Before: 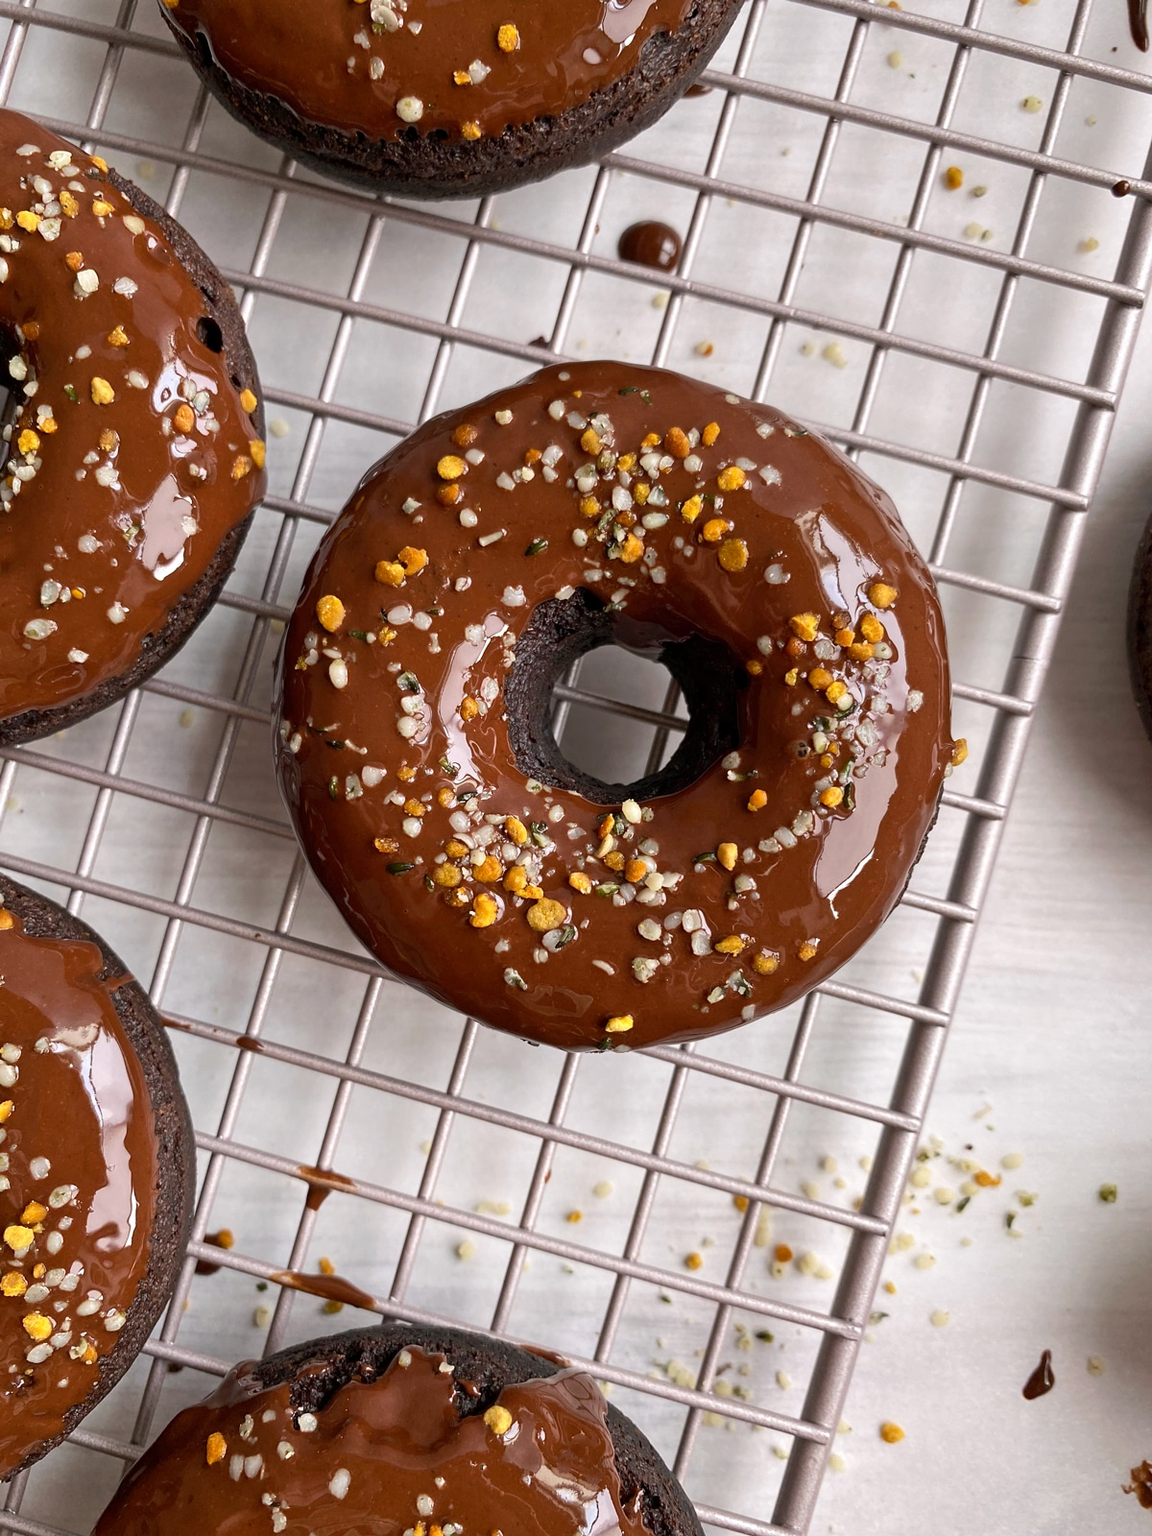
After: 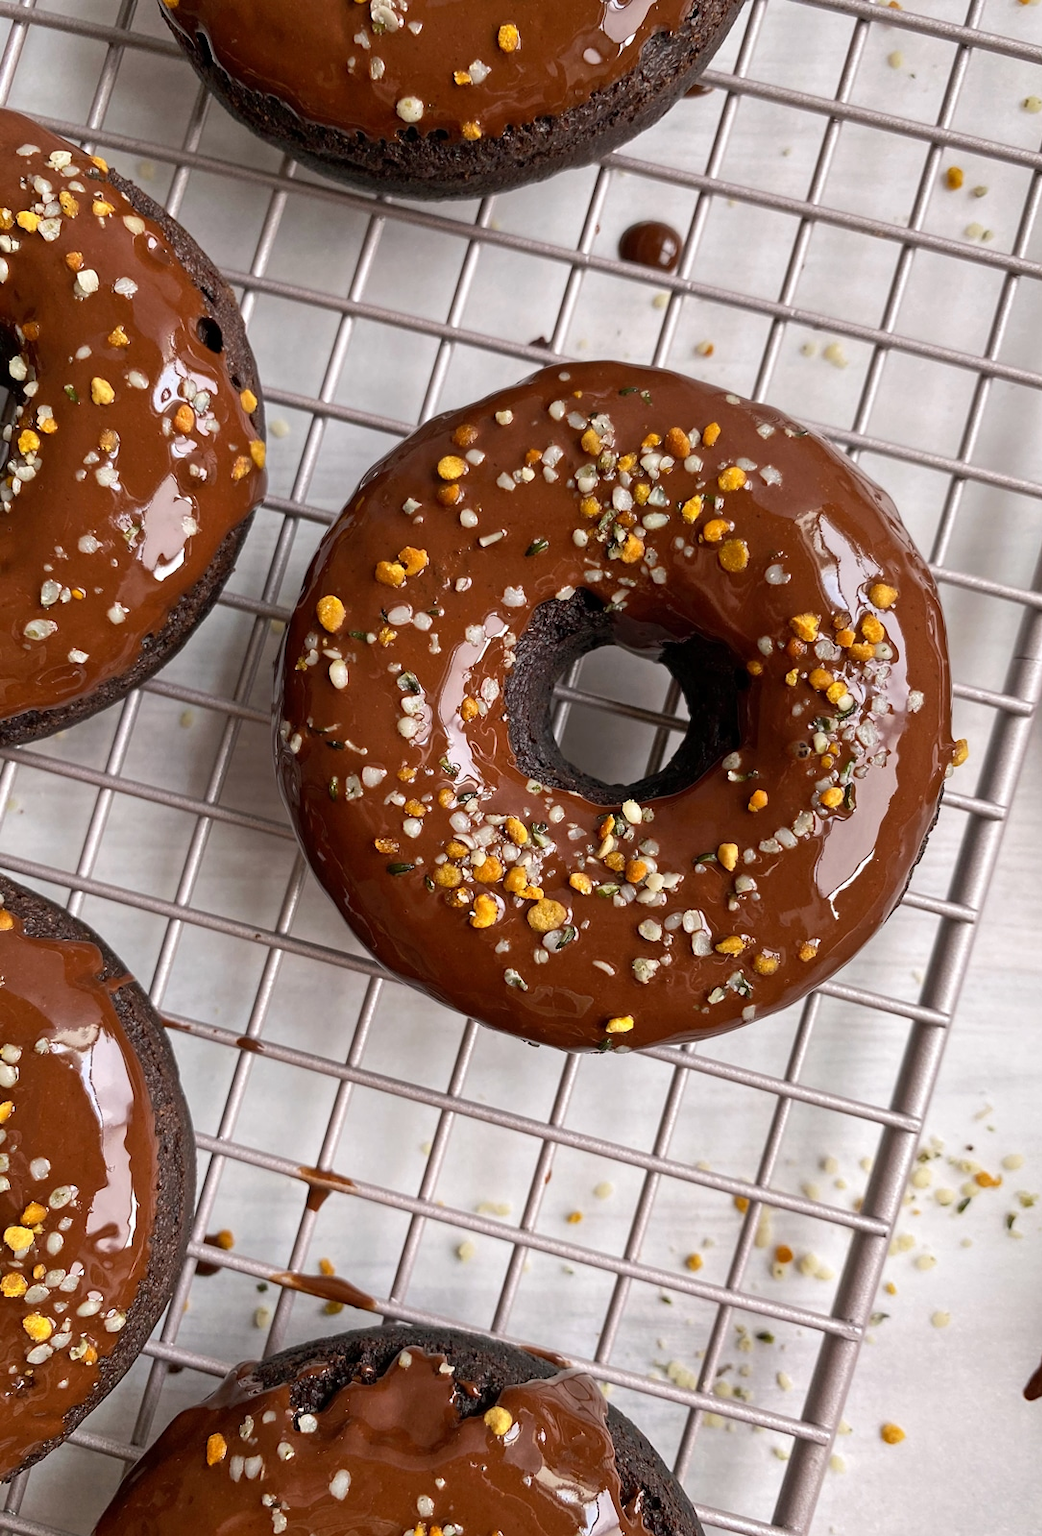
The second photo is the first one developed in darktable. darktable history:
crop: right 9.511%, bottom 0.017%
